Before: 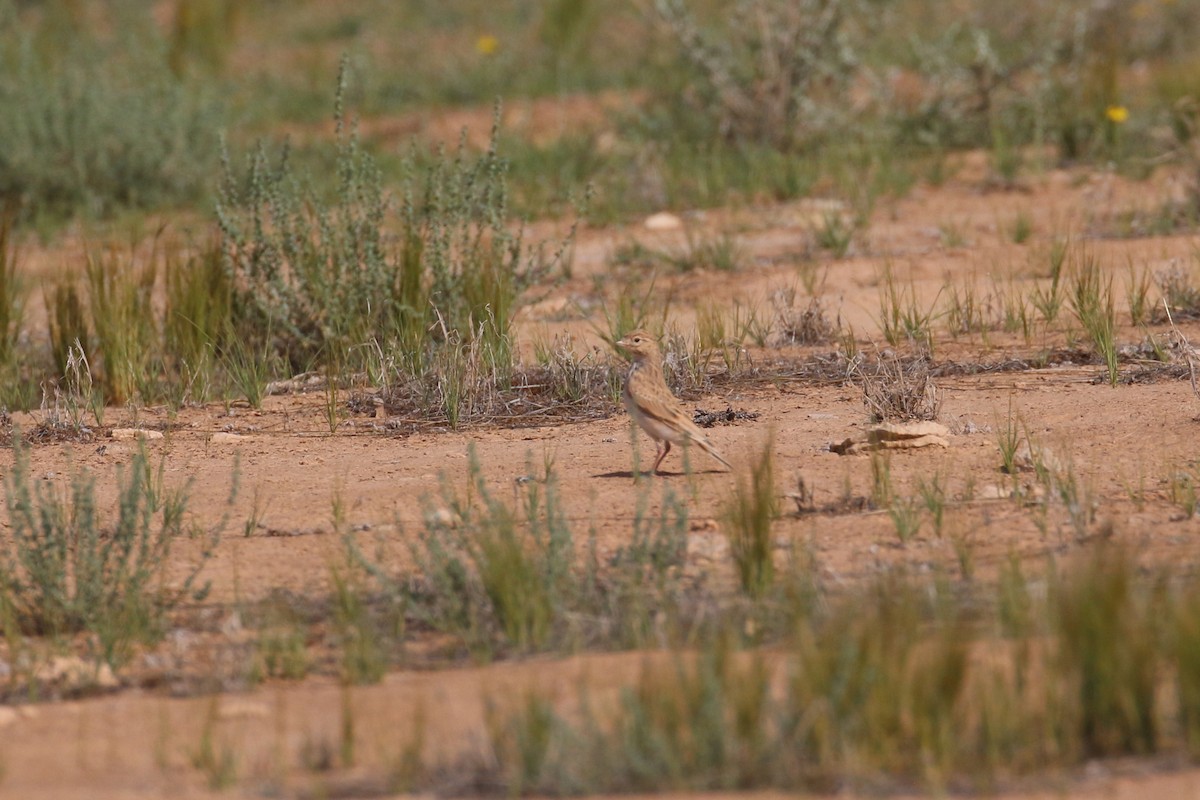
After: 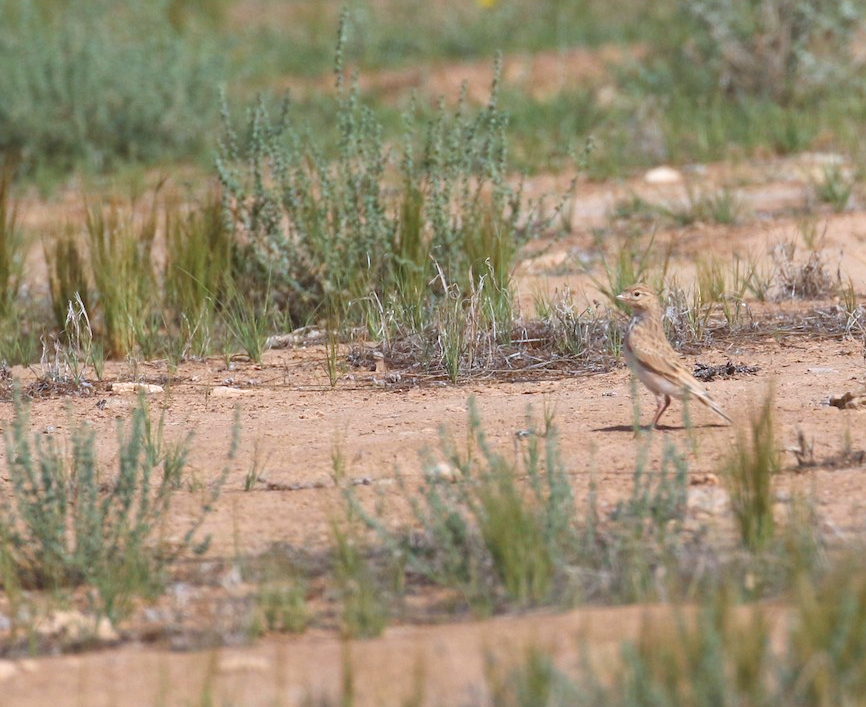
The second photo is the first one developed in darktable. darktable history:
color calibration: illuminant F (fluorescent), F source F9 (Cool White Deluxe 4150 K) – high CRI, x 0.375, y 0.373, temperature 4150.04 K
exposure: exposure 0.578 EV, compensate exposure bias true, compensate highlight preservation false
crop: top 5.762%, right 27.833%, bottom 5.777%
